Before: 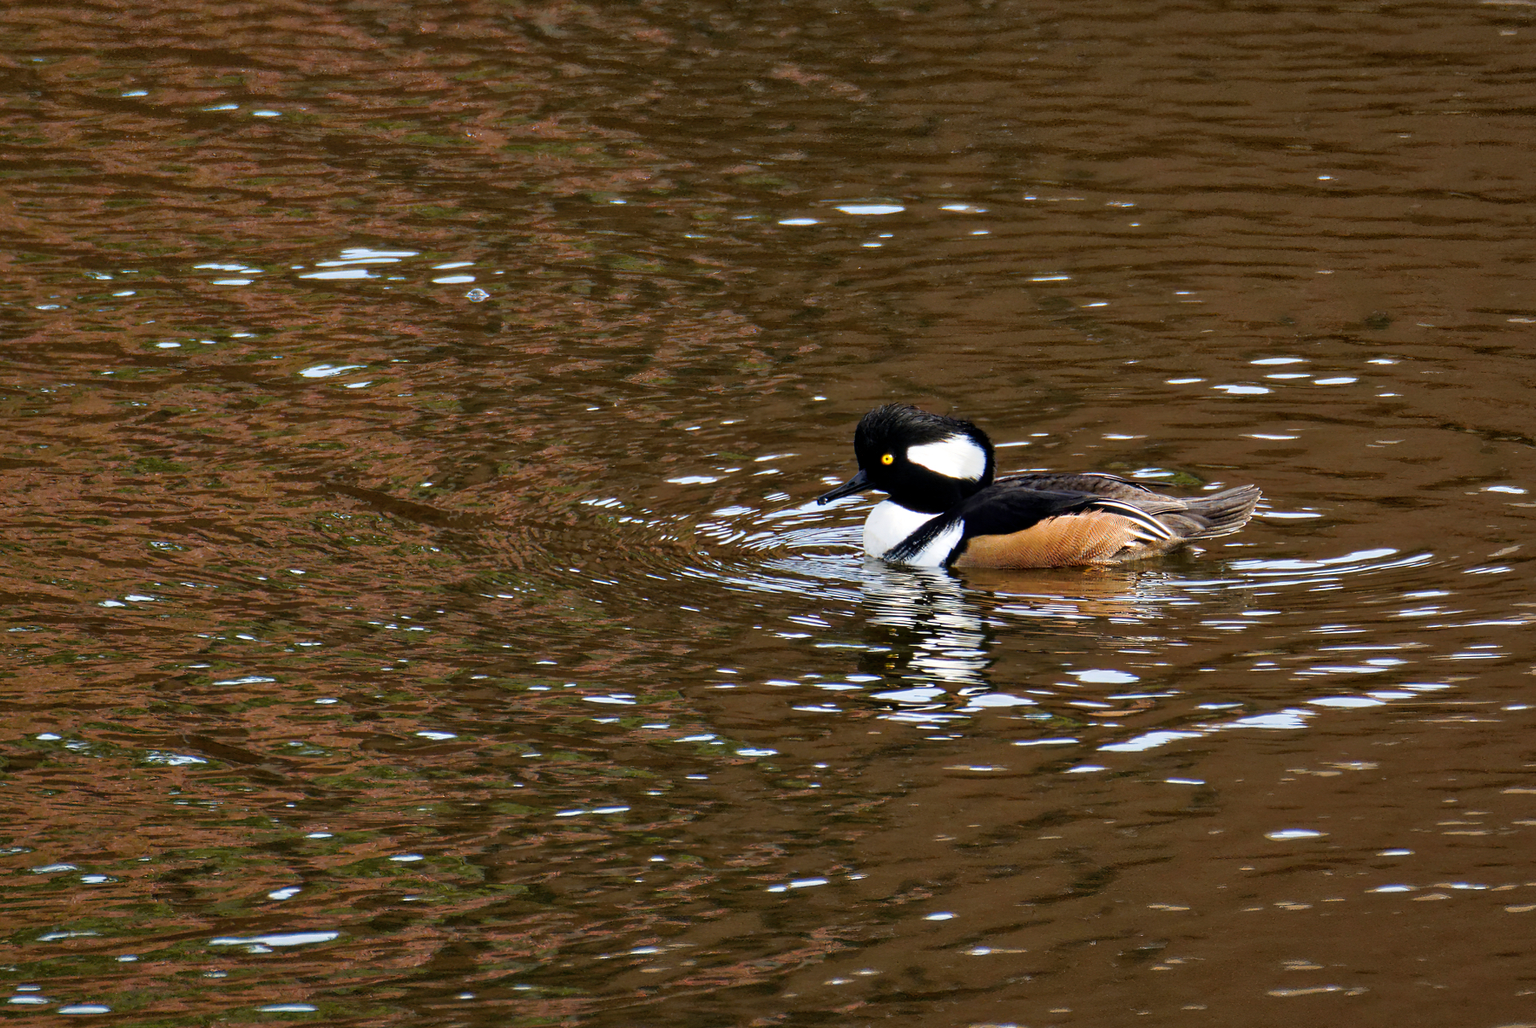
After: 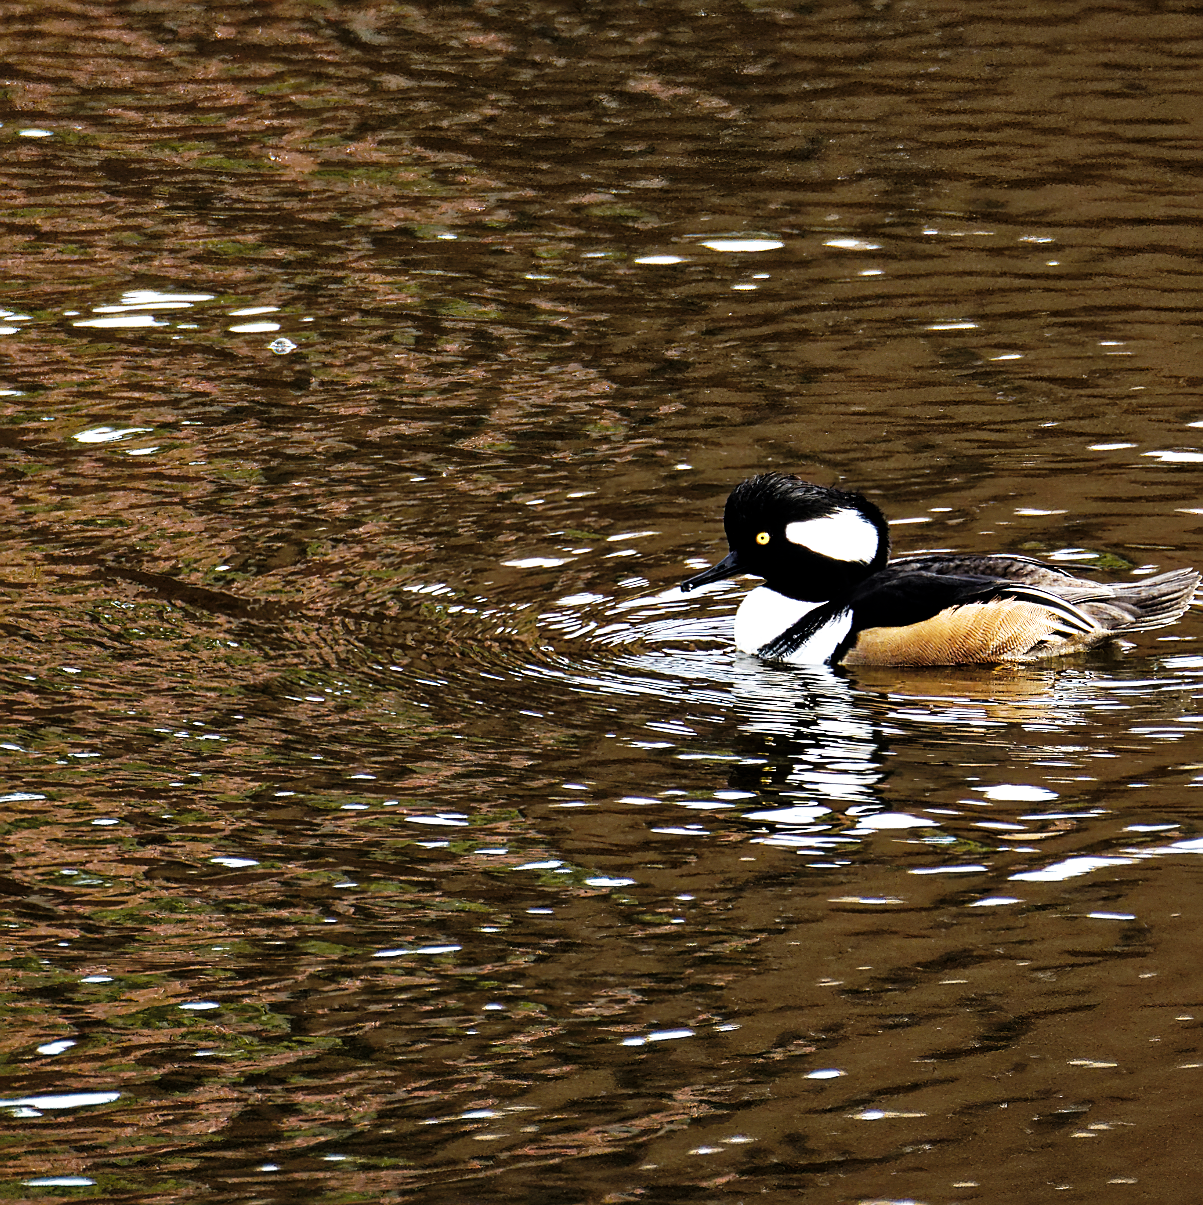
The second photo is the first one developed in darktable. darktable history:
base curve: curves: ch0 [(0, 0) (0.028, 0.03) (0.121, 0.232) (0.46, 0.748) (0.859, 0.968) (1, 1)], preserve colors none
exposure: exposure 0.63 EV, compensate highlight preservation false
crop: left 15.426%, right 17.725%
levels: gray 50.87%, levels [0, 0.618, 1]
shadows and highlights: shadows 25.93, highlights -25.19
sharpen: on, module defaults
